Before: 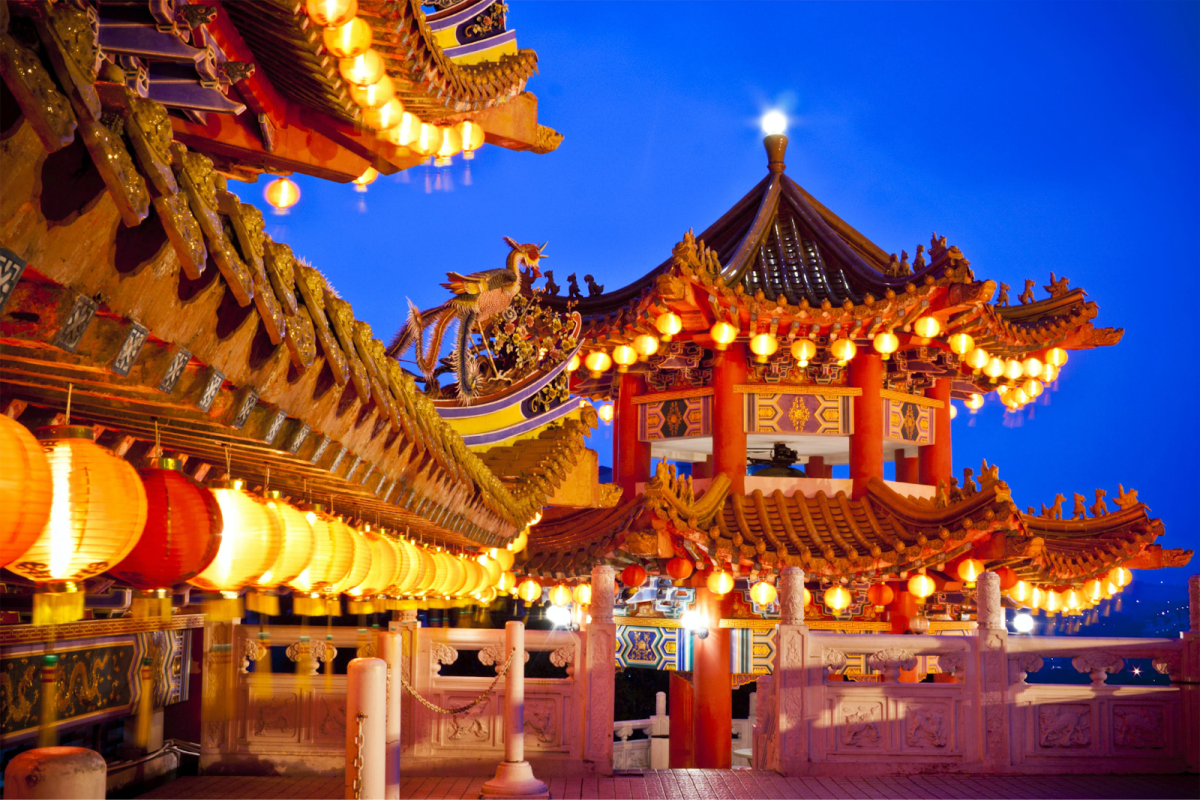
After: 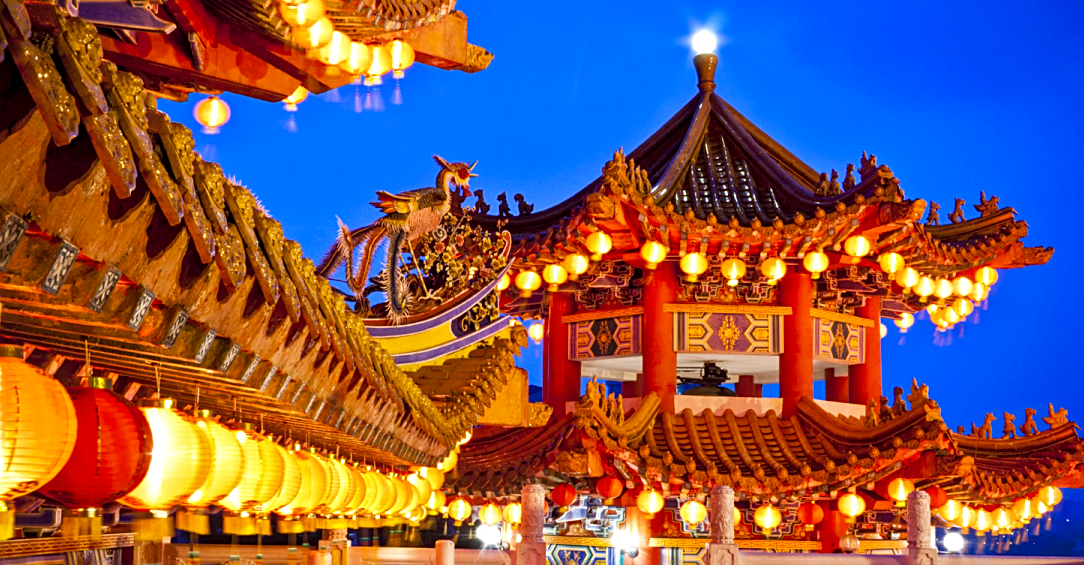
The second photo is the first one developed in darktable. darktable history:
local contrast: on, module defaults
sharpen: on, module defaults
crop: left 5.842%, top 10.21%, right 3.783%, bottom 19.045%
contrast brightness saturation: saturation 0.102
